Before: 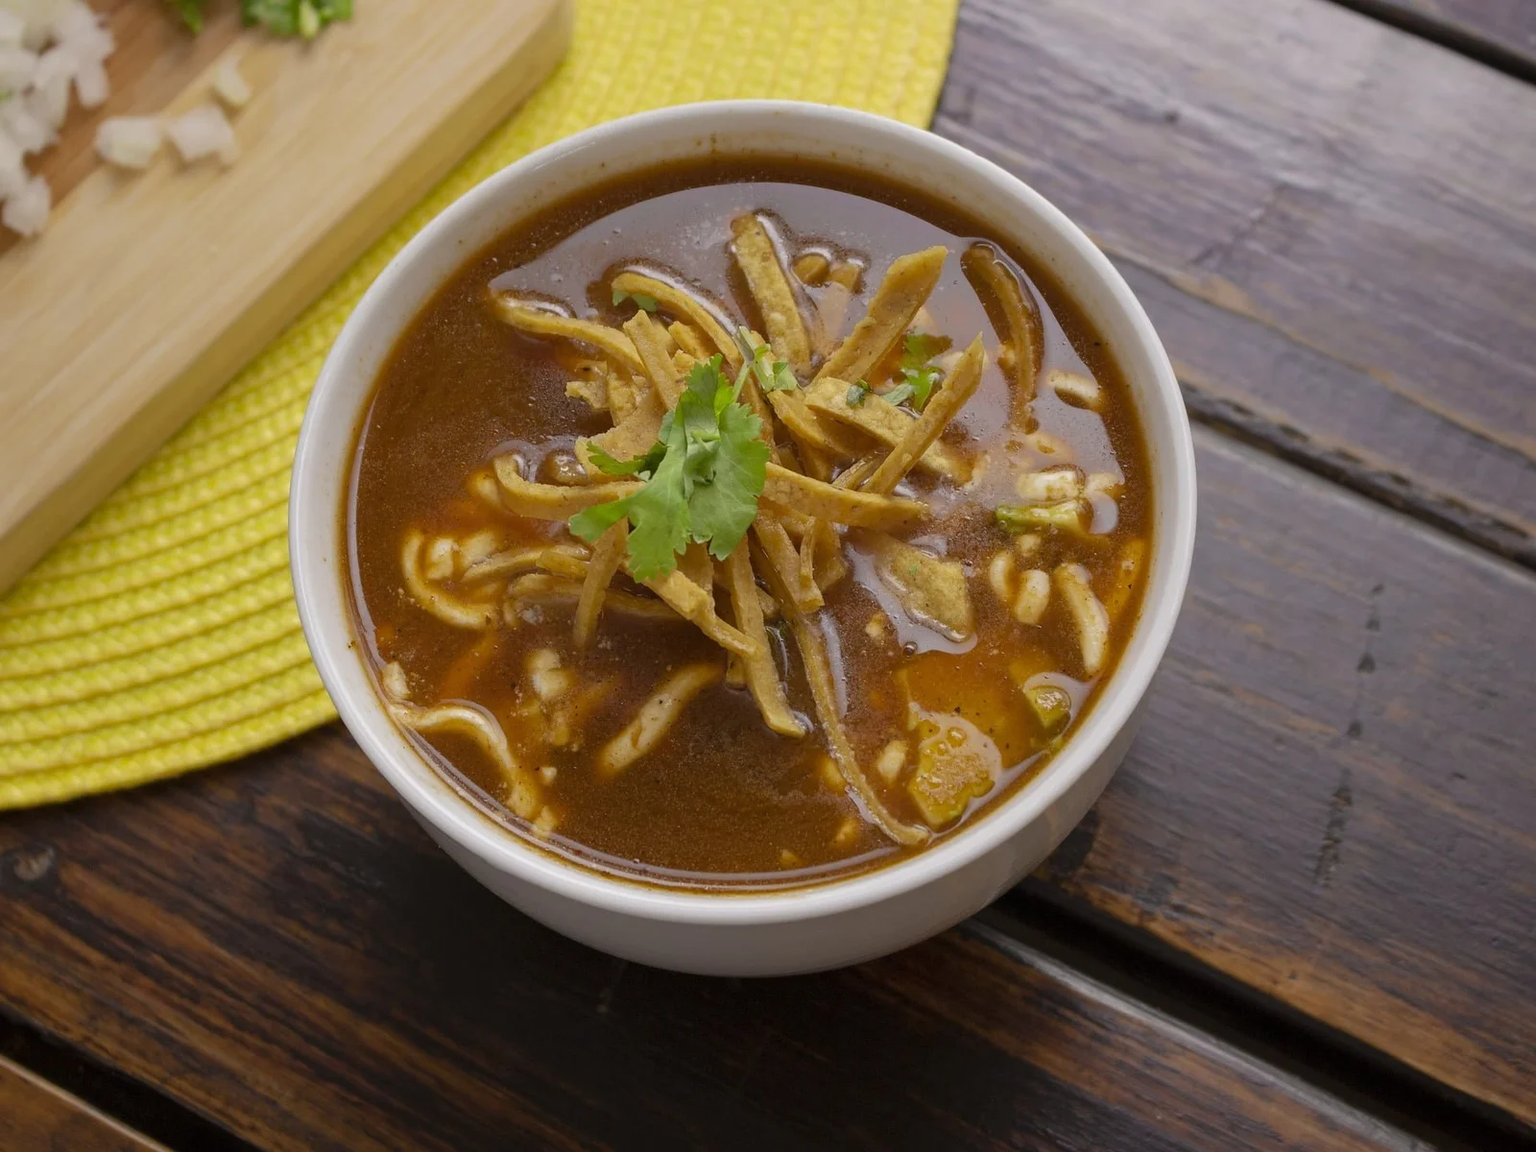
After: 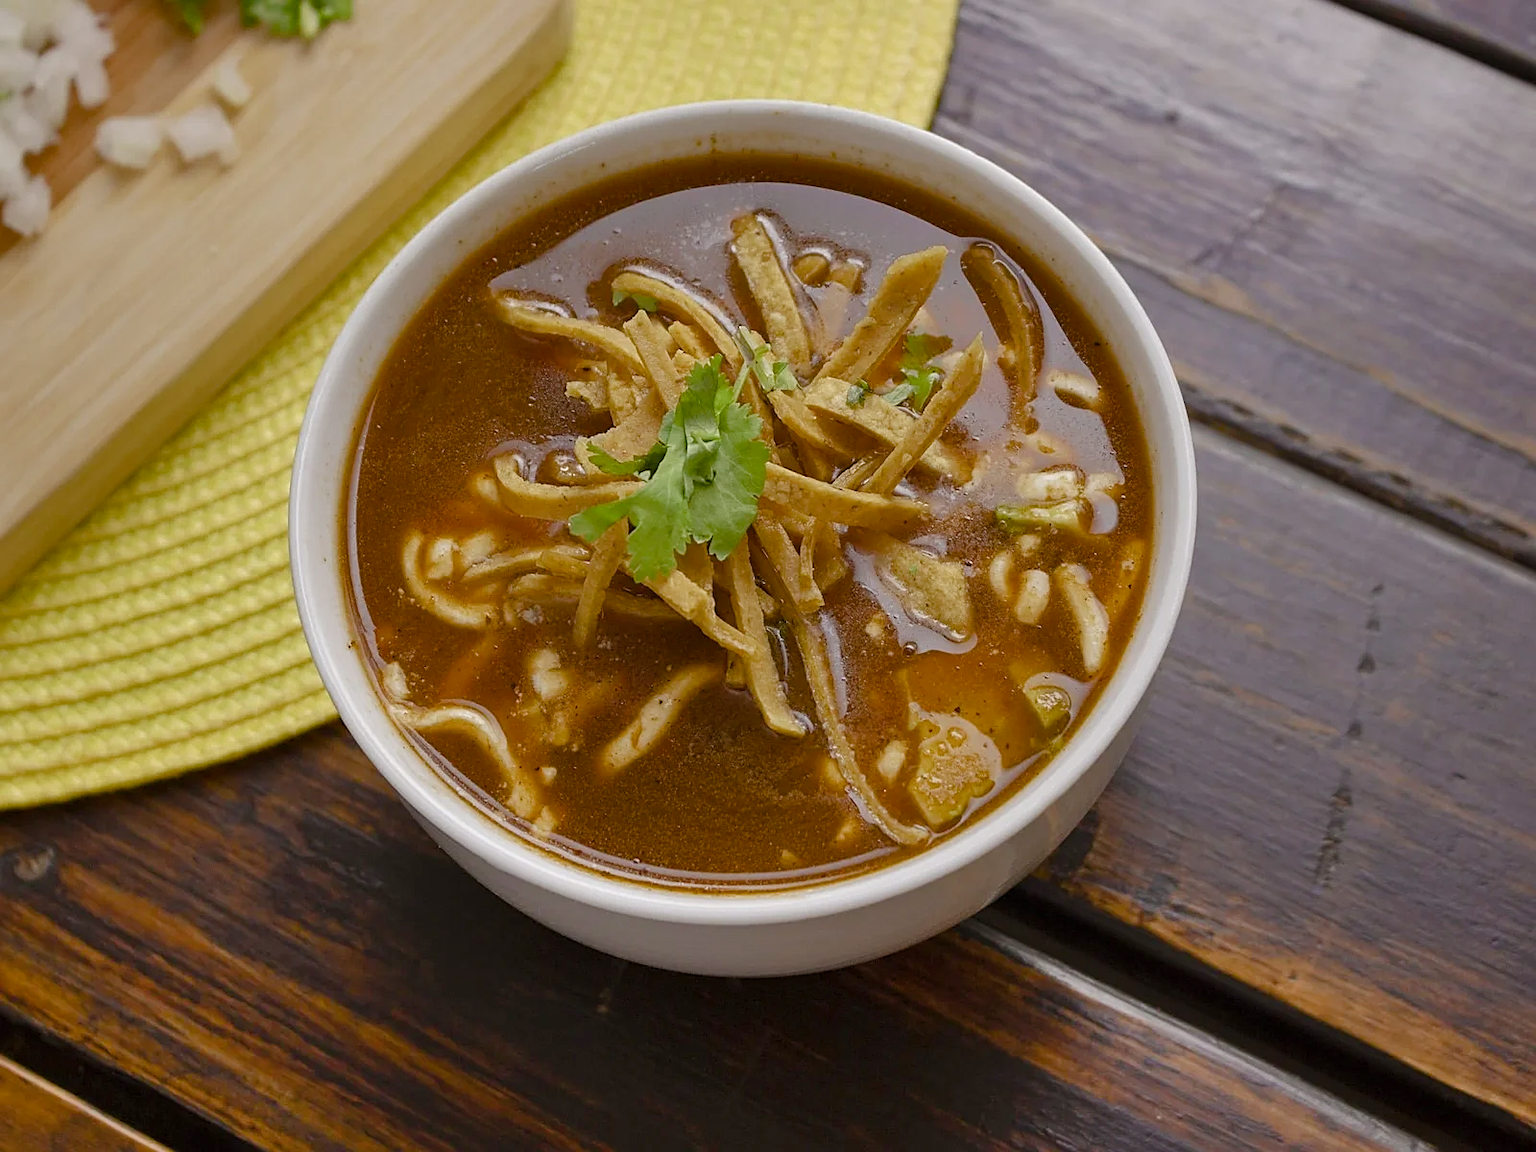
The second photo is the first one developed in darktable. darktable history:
shadows and highlights: soften with gaussian
color balance rgb: perceptual saturation grading › global saturation 20%, perceptual saturation grading › highlights -50.119%, perceptual saturation grading › shadows 30.635%
sharpen: on, module defaults
